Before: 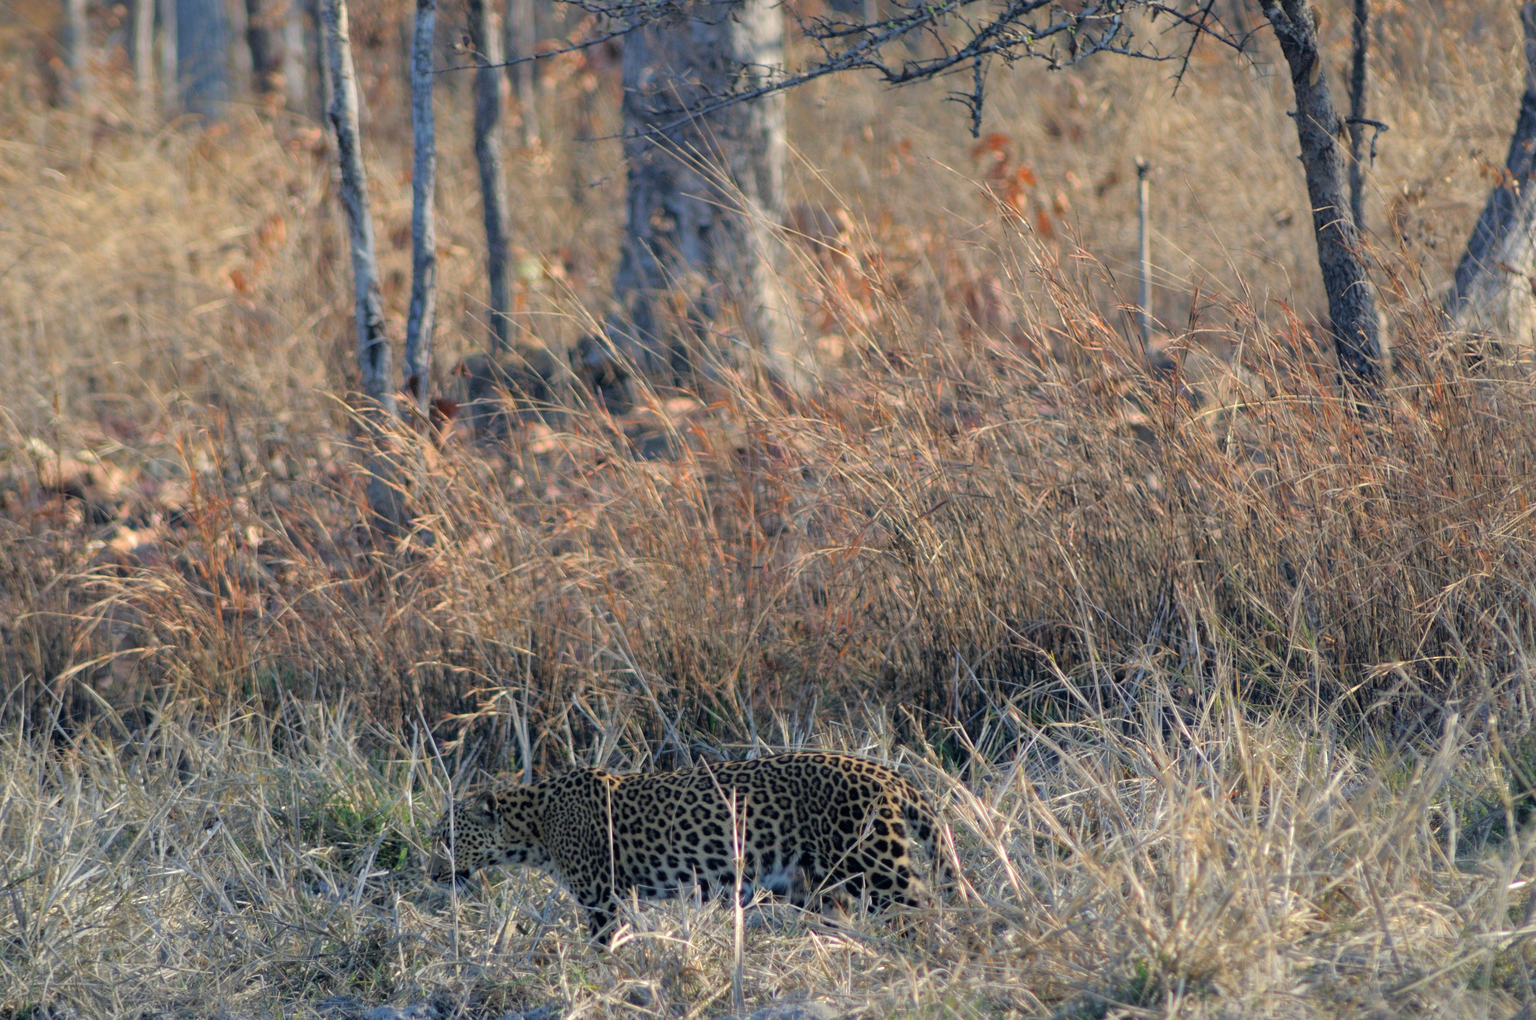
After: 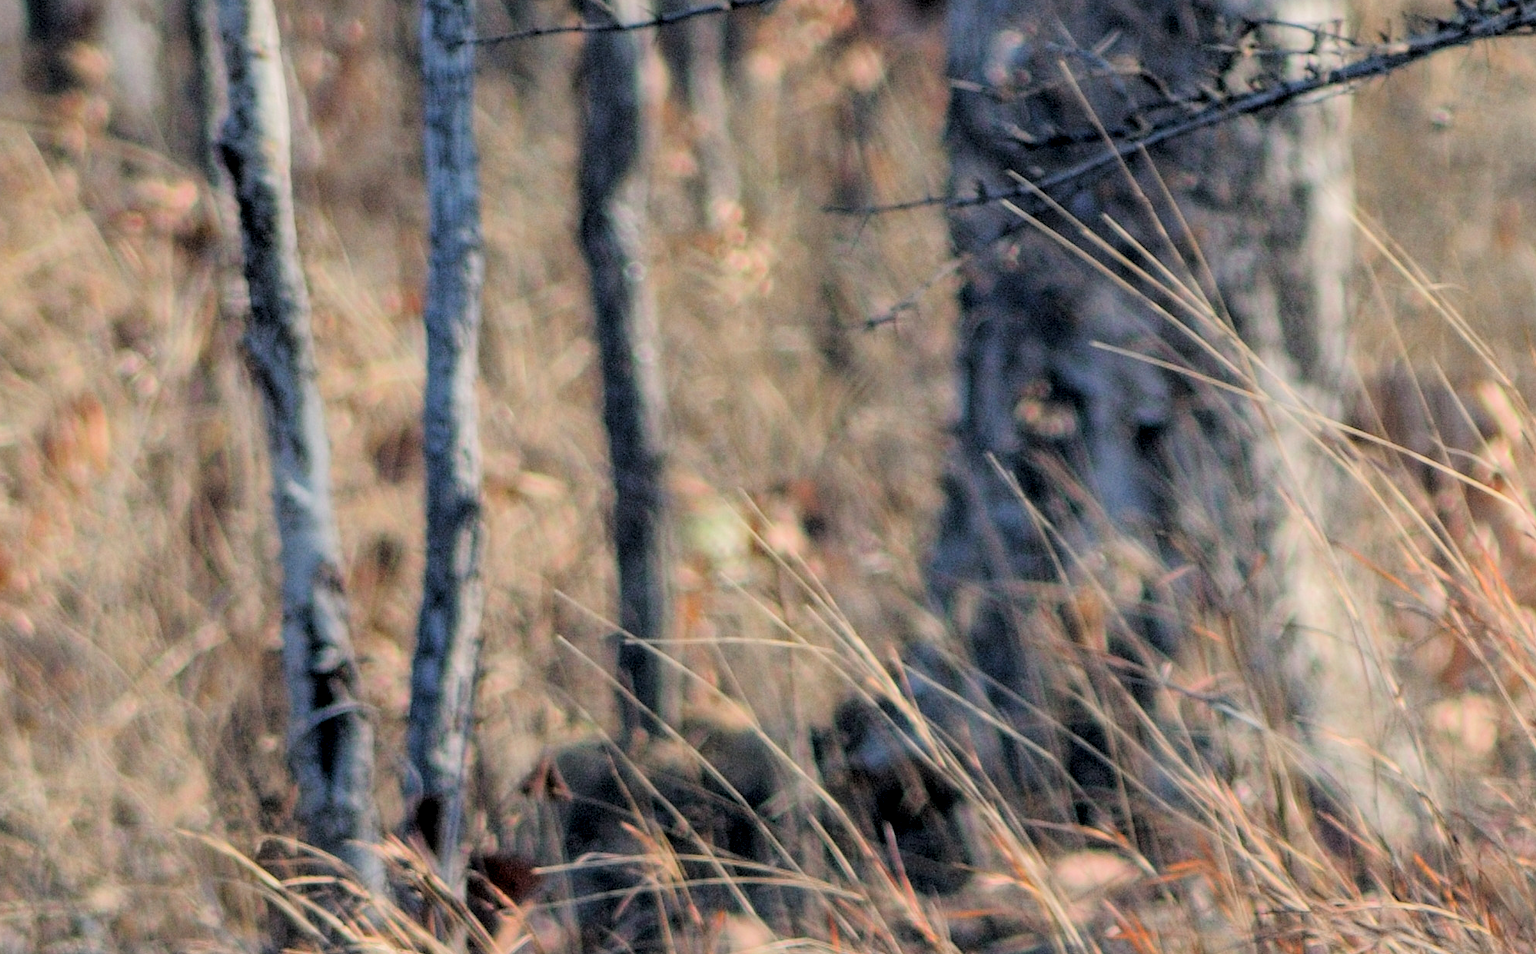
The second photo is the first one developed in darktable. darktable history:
crop: left 15.754%, top 5.429%, right 44.011%, bottom 56.944%
filmic rgb: black relative exposure -5.02 EV, white relative exposure 3.95 EV, threshold 2.95 EV, hardness 2.9, contrast 1.408, highlights saturation mix -20.97%, enable highlight reconstruction true
local contrast: on, module defaults
